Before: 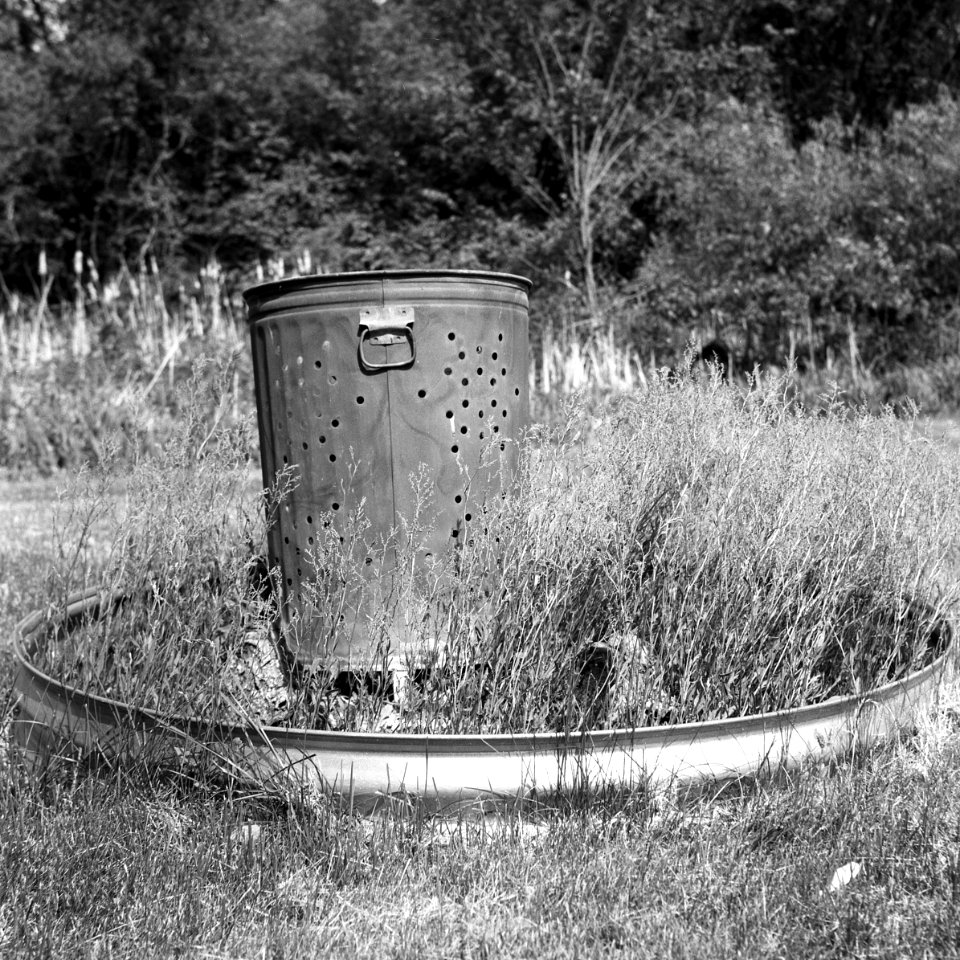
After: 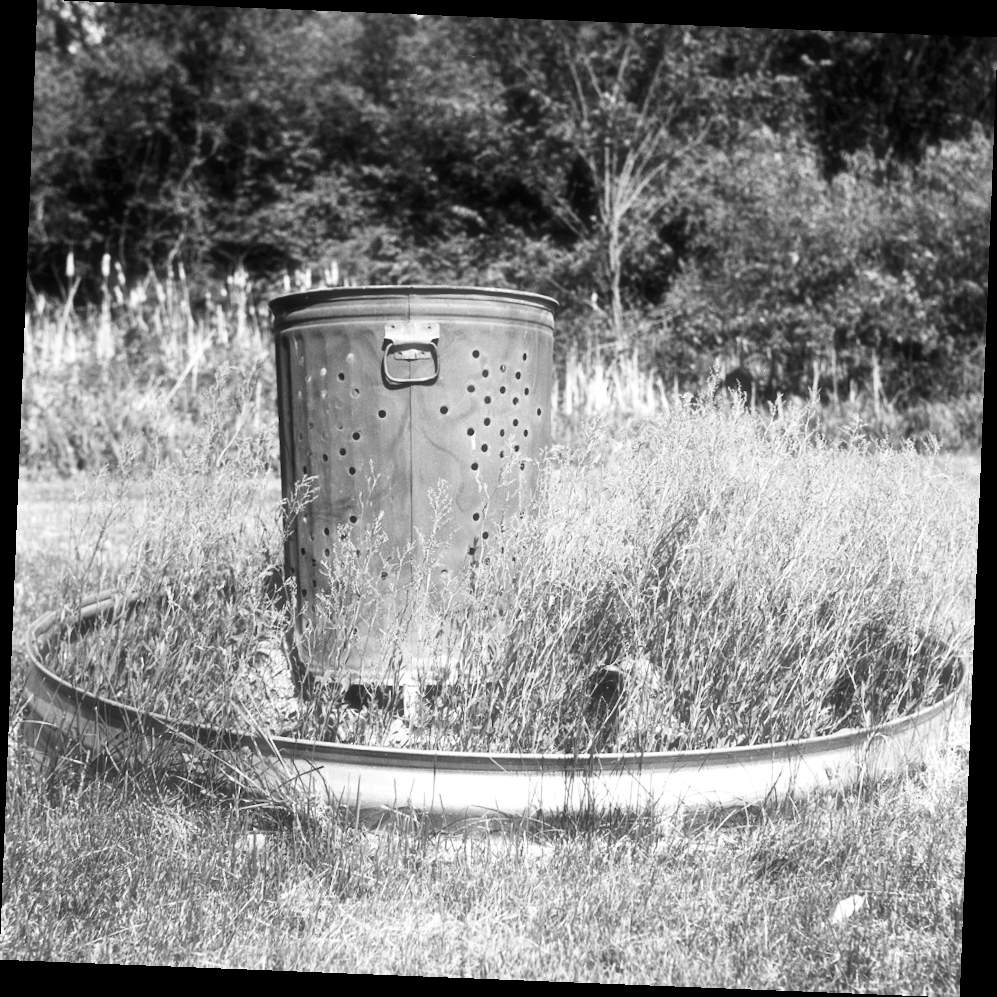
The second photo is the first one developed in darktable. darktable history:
rotate and perspective: rotation 2.27°, automatic cropping off
haze removal: strength -0.1, adaptive false
contrast brightness saturation: contrast 0.2, brightness 0.16, saturation 0.22
